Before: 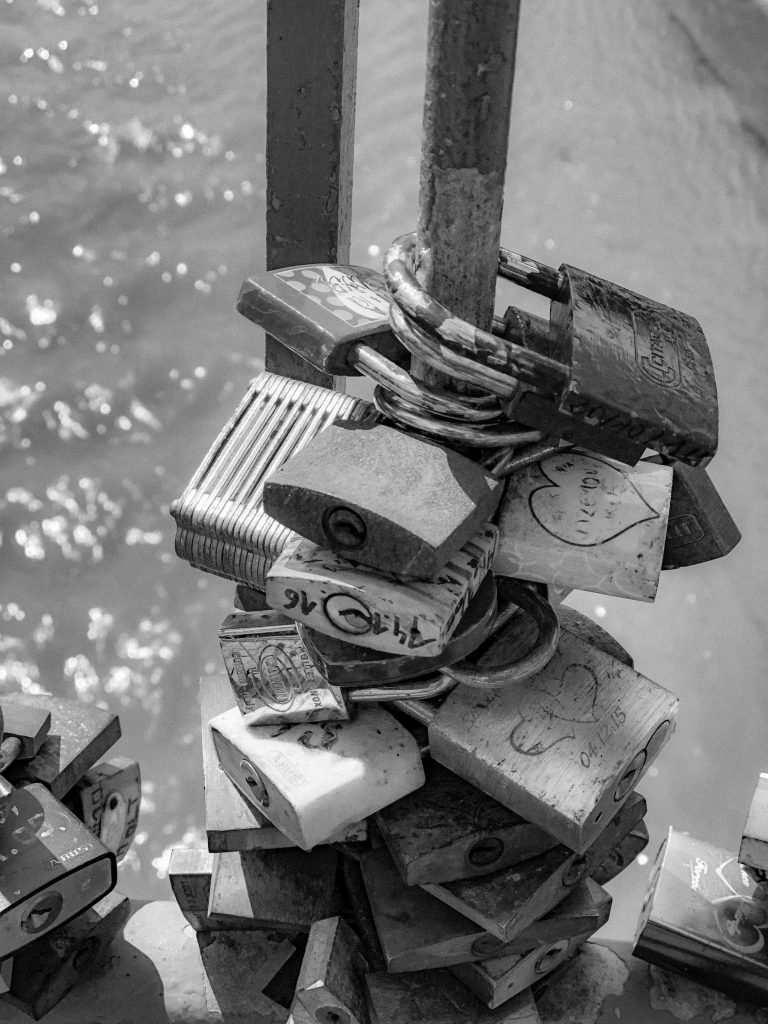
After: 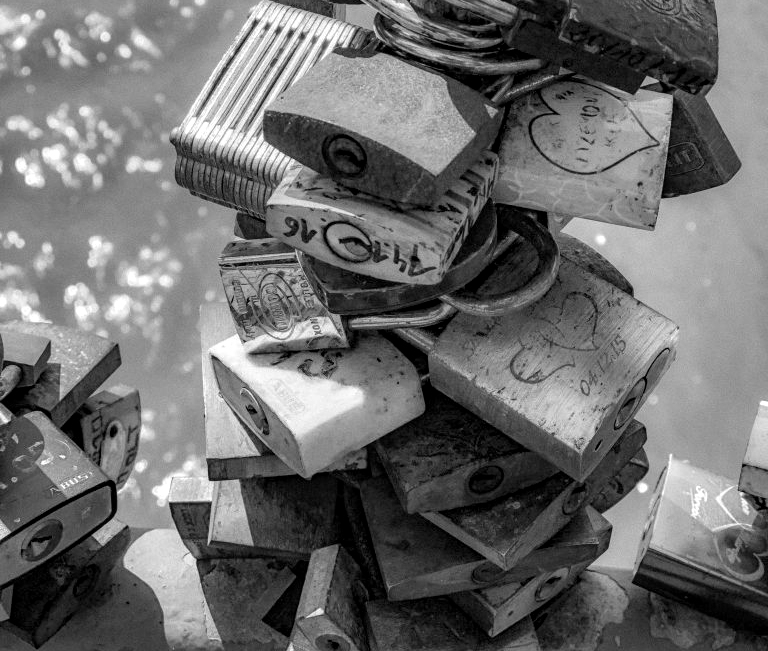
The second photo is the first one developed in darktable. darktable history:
color zones: curves: ch1 [(0.113, 0.438) (0.75, 0.5)]; ch2 [(0.12, 0.526) (0.75, 0.5)]
local contrast: on, module defaults
crop and rotate: top 36.412%
